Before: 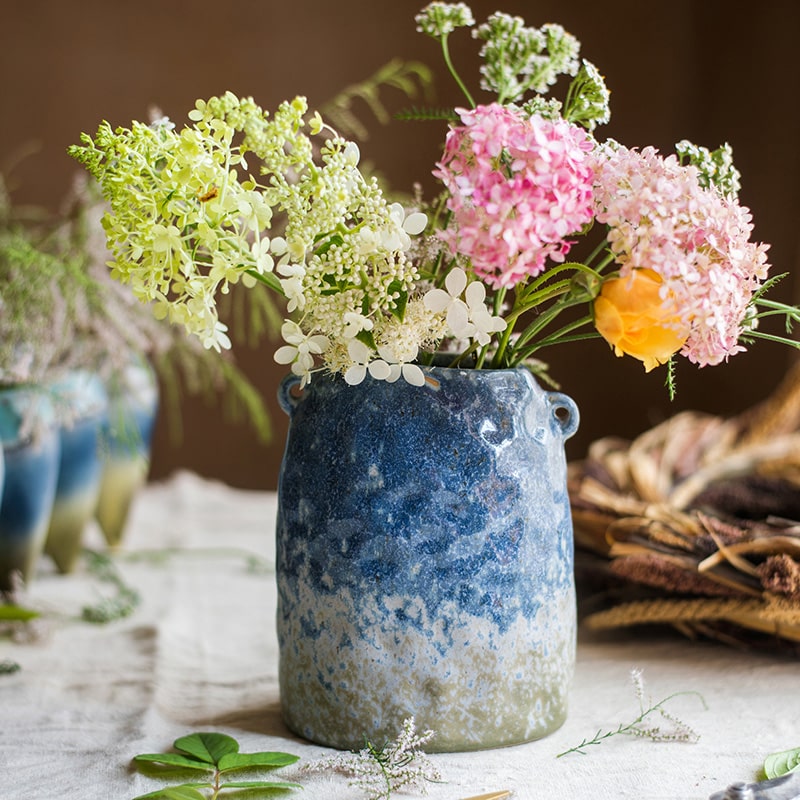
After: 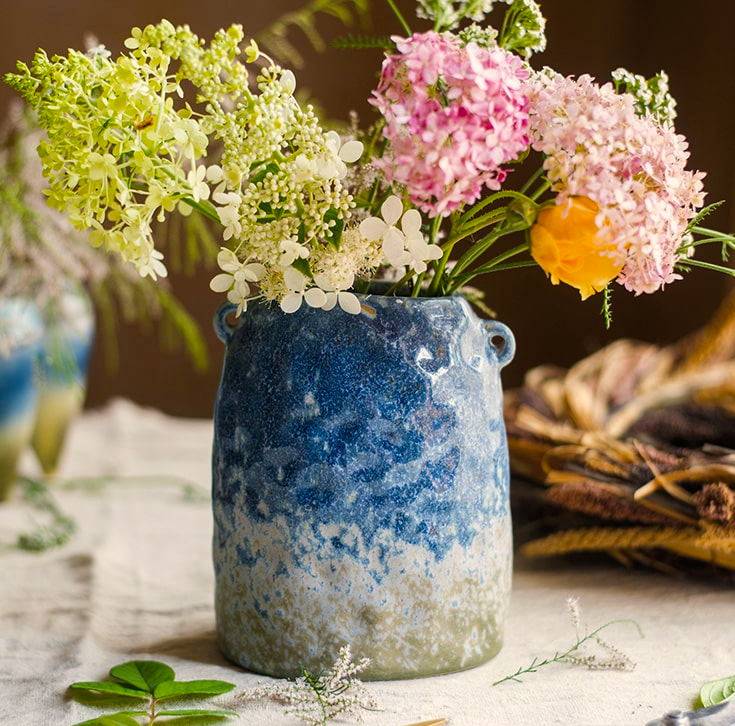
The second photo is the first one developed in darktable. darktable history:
color balance rgb: highlights gain › chroma 3.092%, highlights gain › hue 72.76°, perceptual saturation grading › global saturation 10.117%, global vibrance 15.86%, saturation formula JzAzBz (2021)
crop and rotate: left 8.103%, top 9.233%
color zones: curves: ch1 [(0.077, 0.436) (0.25, 0.5) (0.75, 0.5)]
